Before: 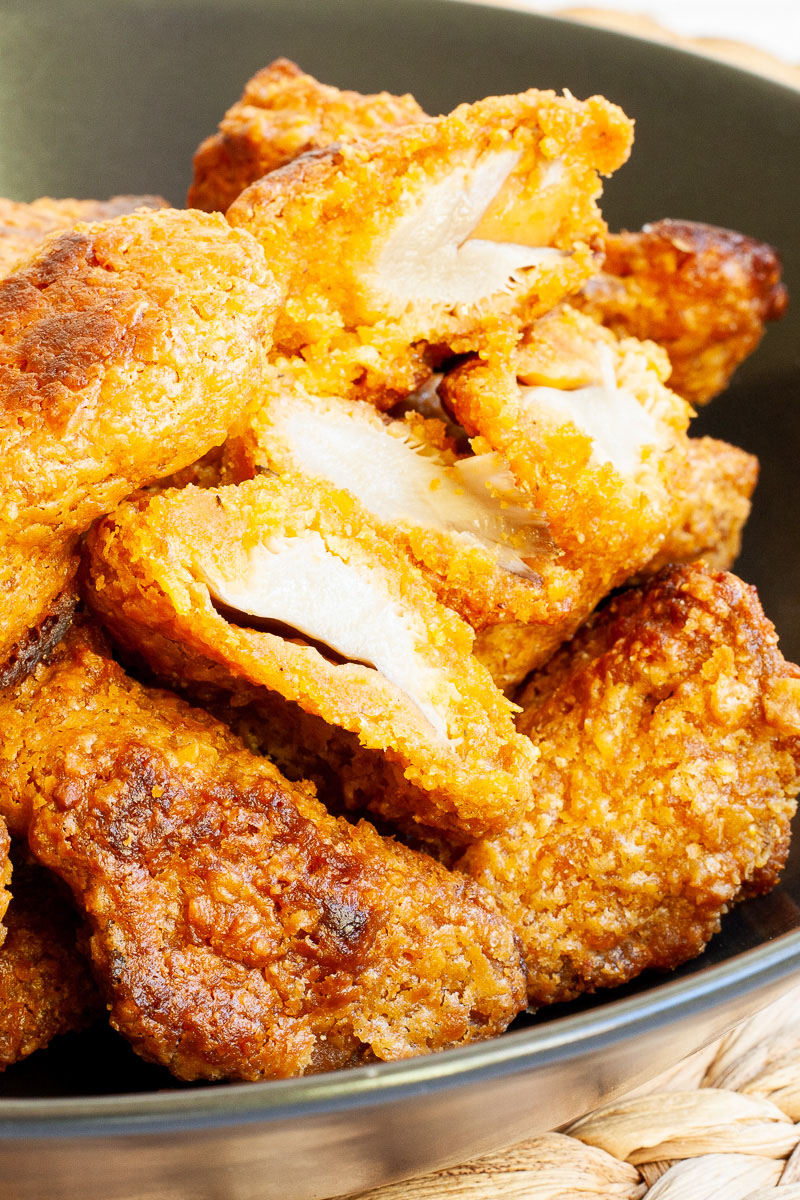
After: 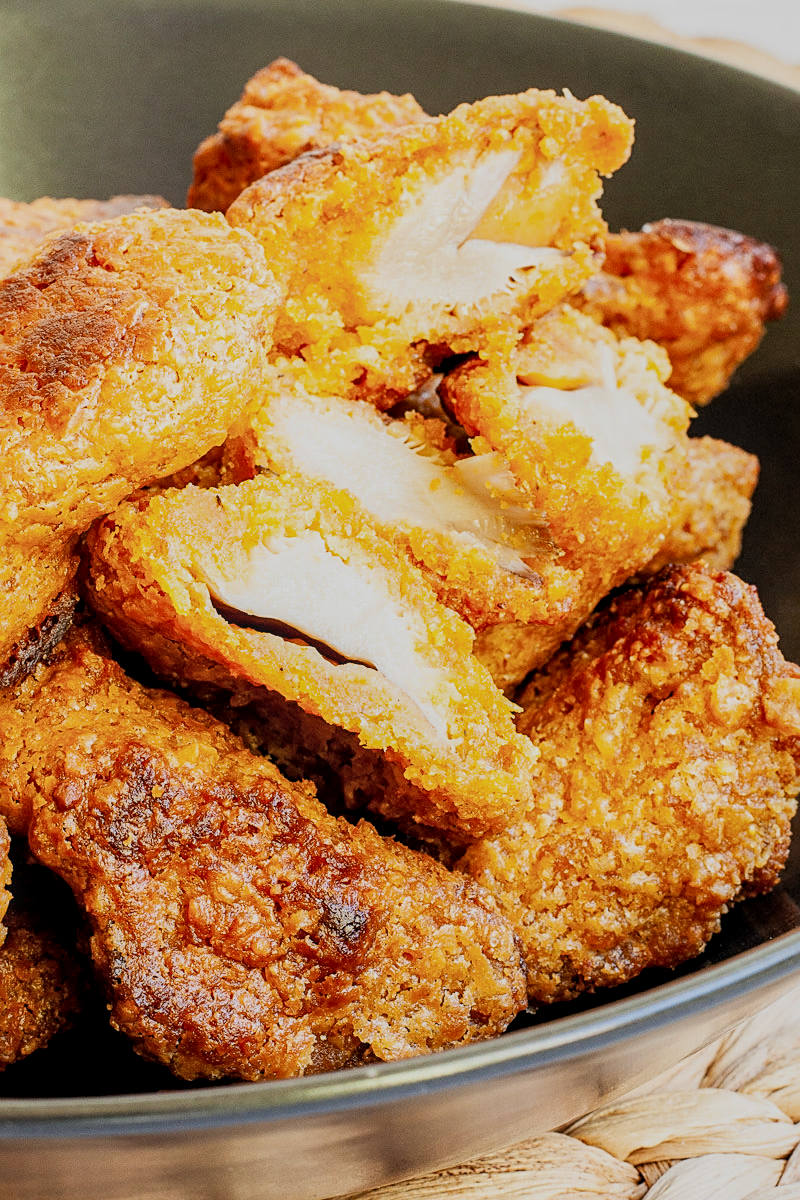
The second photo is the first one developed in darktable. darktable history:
filmic rgb: black relative exposure -7.65 EV, white relative exposure 4.56 EV, hardness 3.61
sharpen: on, module defaults
local contrast: on, module defaults
